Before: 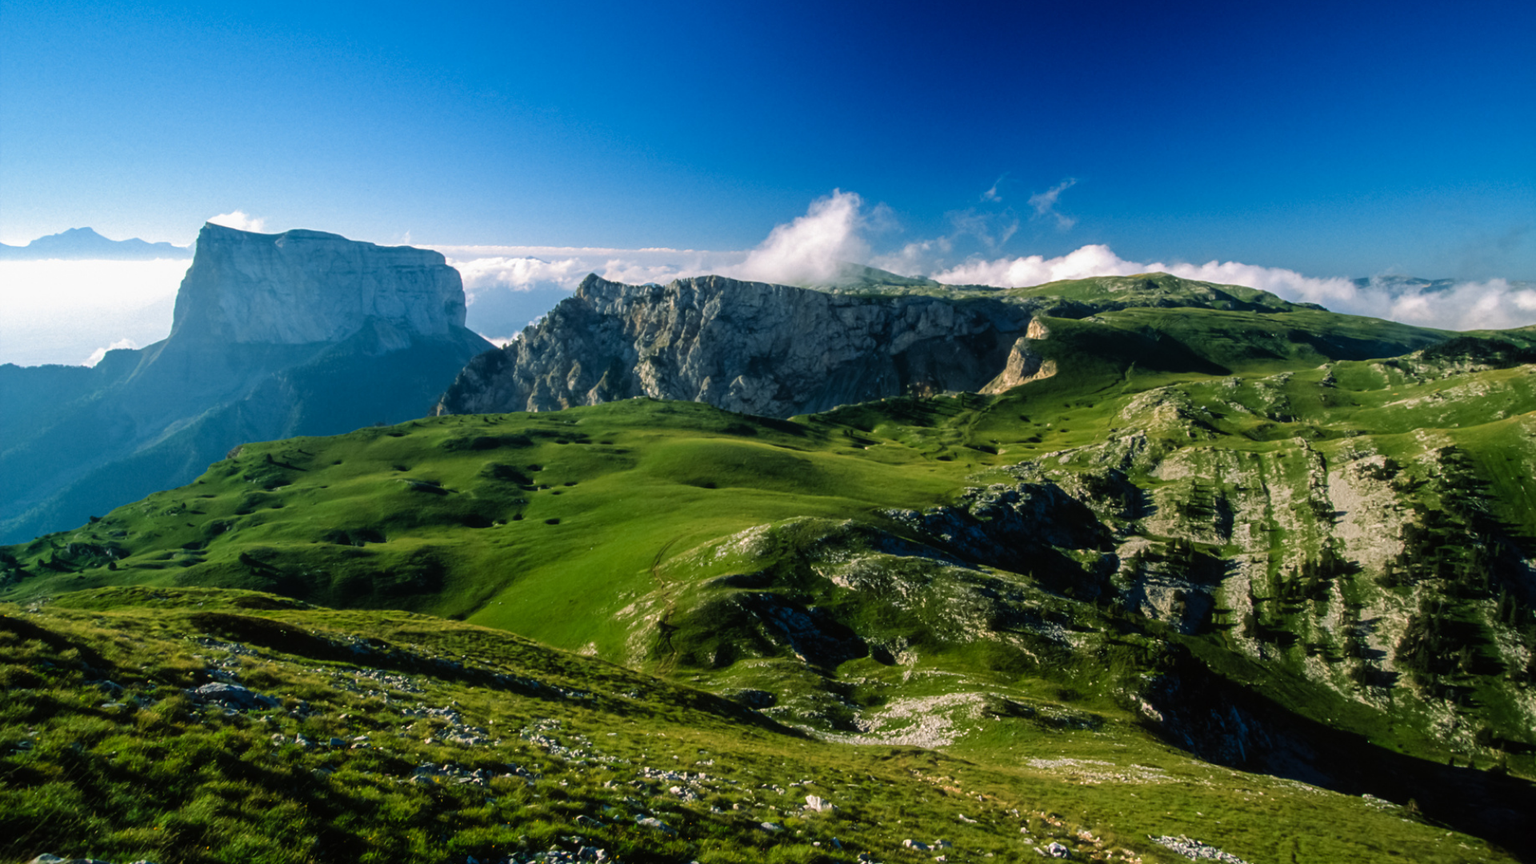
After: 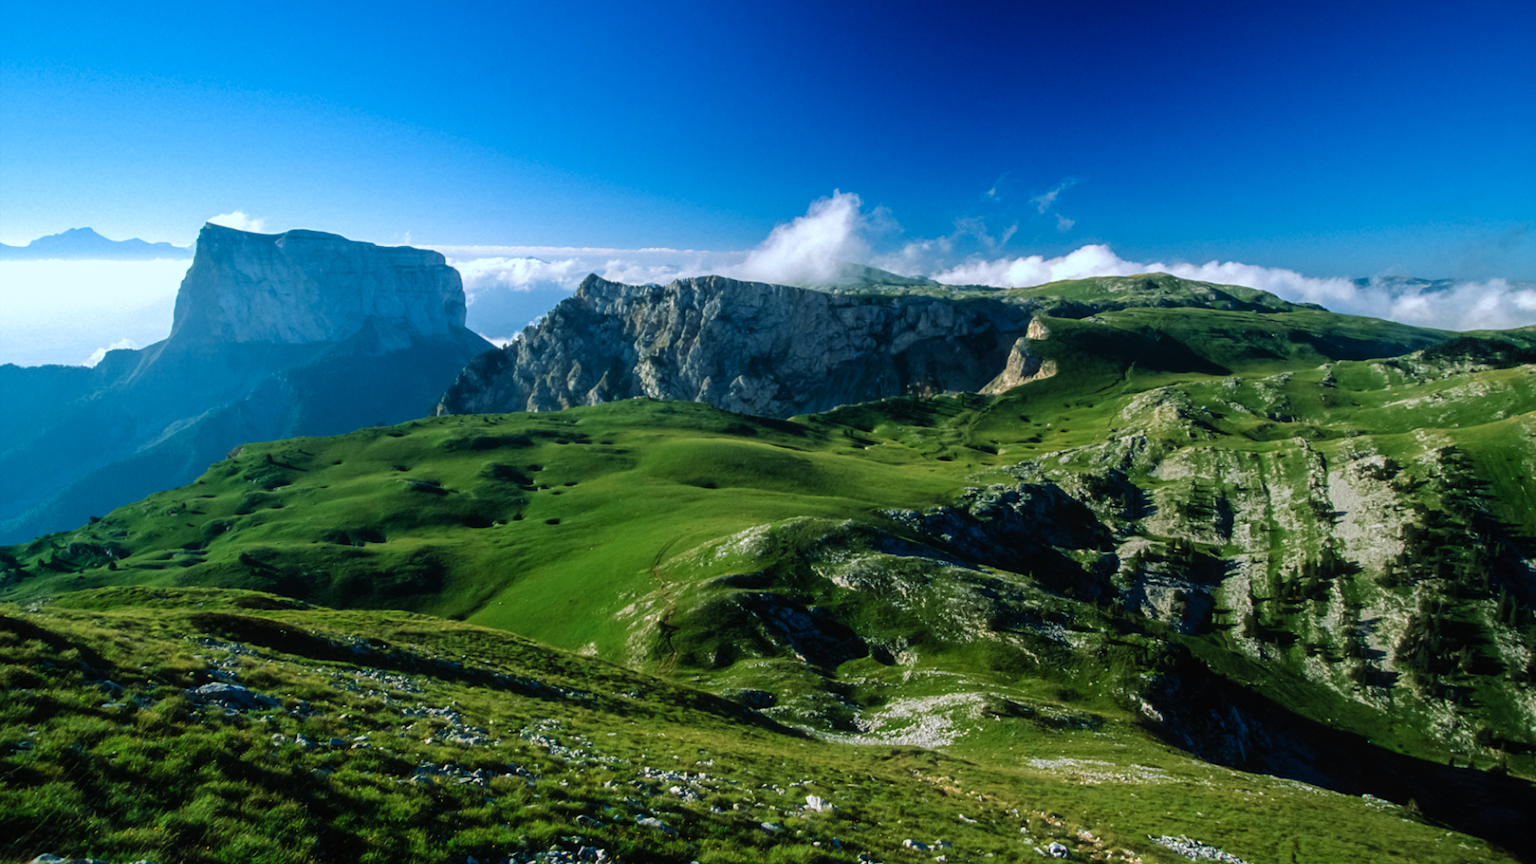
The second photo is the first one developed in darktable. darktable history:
color calibration: illuminant F (fluorescent), F source F9 (Cool White Deluxe 4150 K) – high CRI, x 0.374, y 0.373, temperature 4152.16 K
